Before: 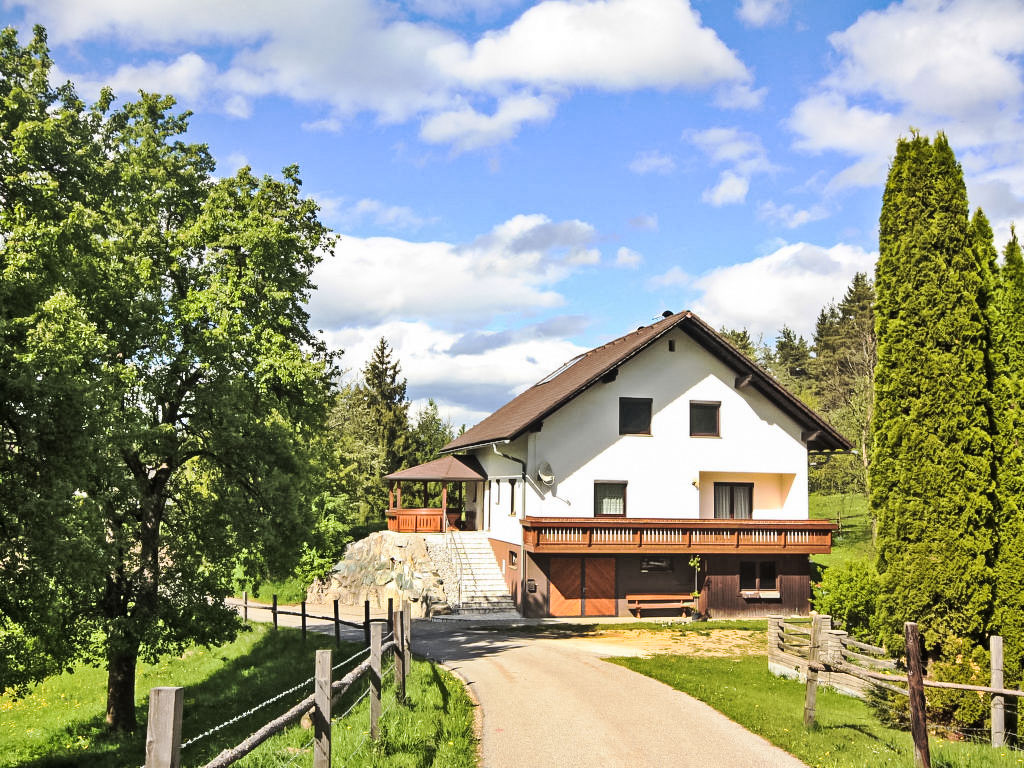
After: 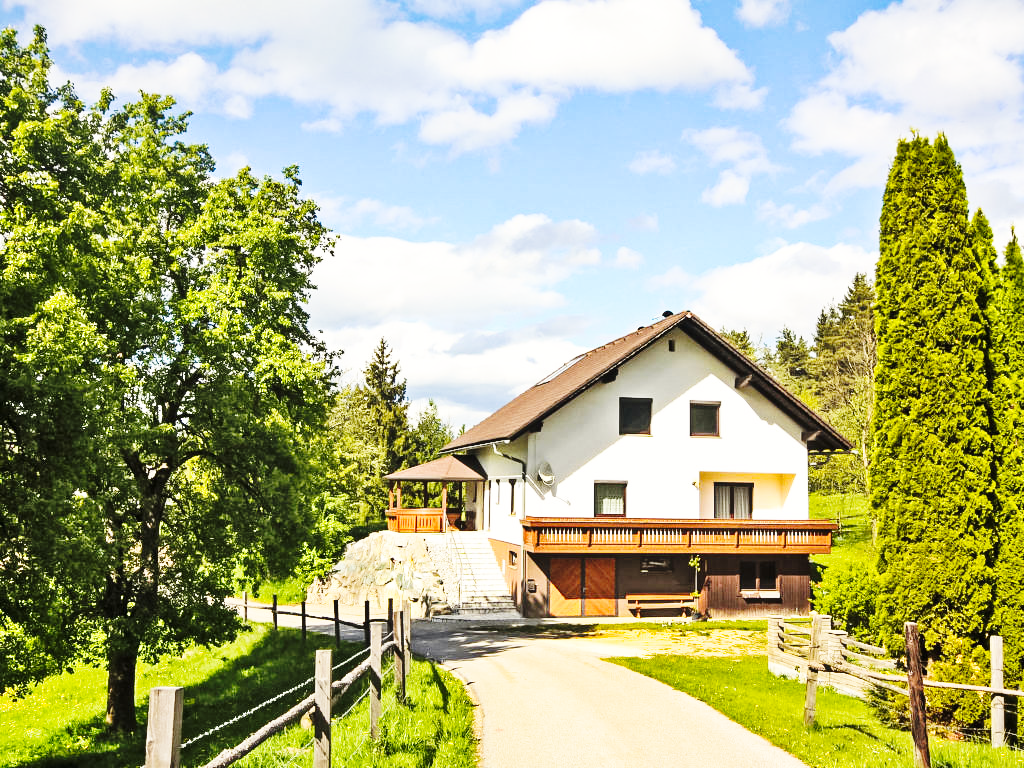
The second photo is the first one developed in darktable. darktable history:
base curve: curves: ch0 [(0, 0) (0.028, 0.03) (0.121, 0.232) (0.46, 0.748) (0.859, 0.968) (1, 1)], preserve colors none
color calibration: output colorfulness [0, 0.315, 0, 0], x 0.341, y 0.355, temperature 5166 K
